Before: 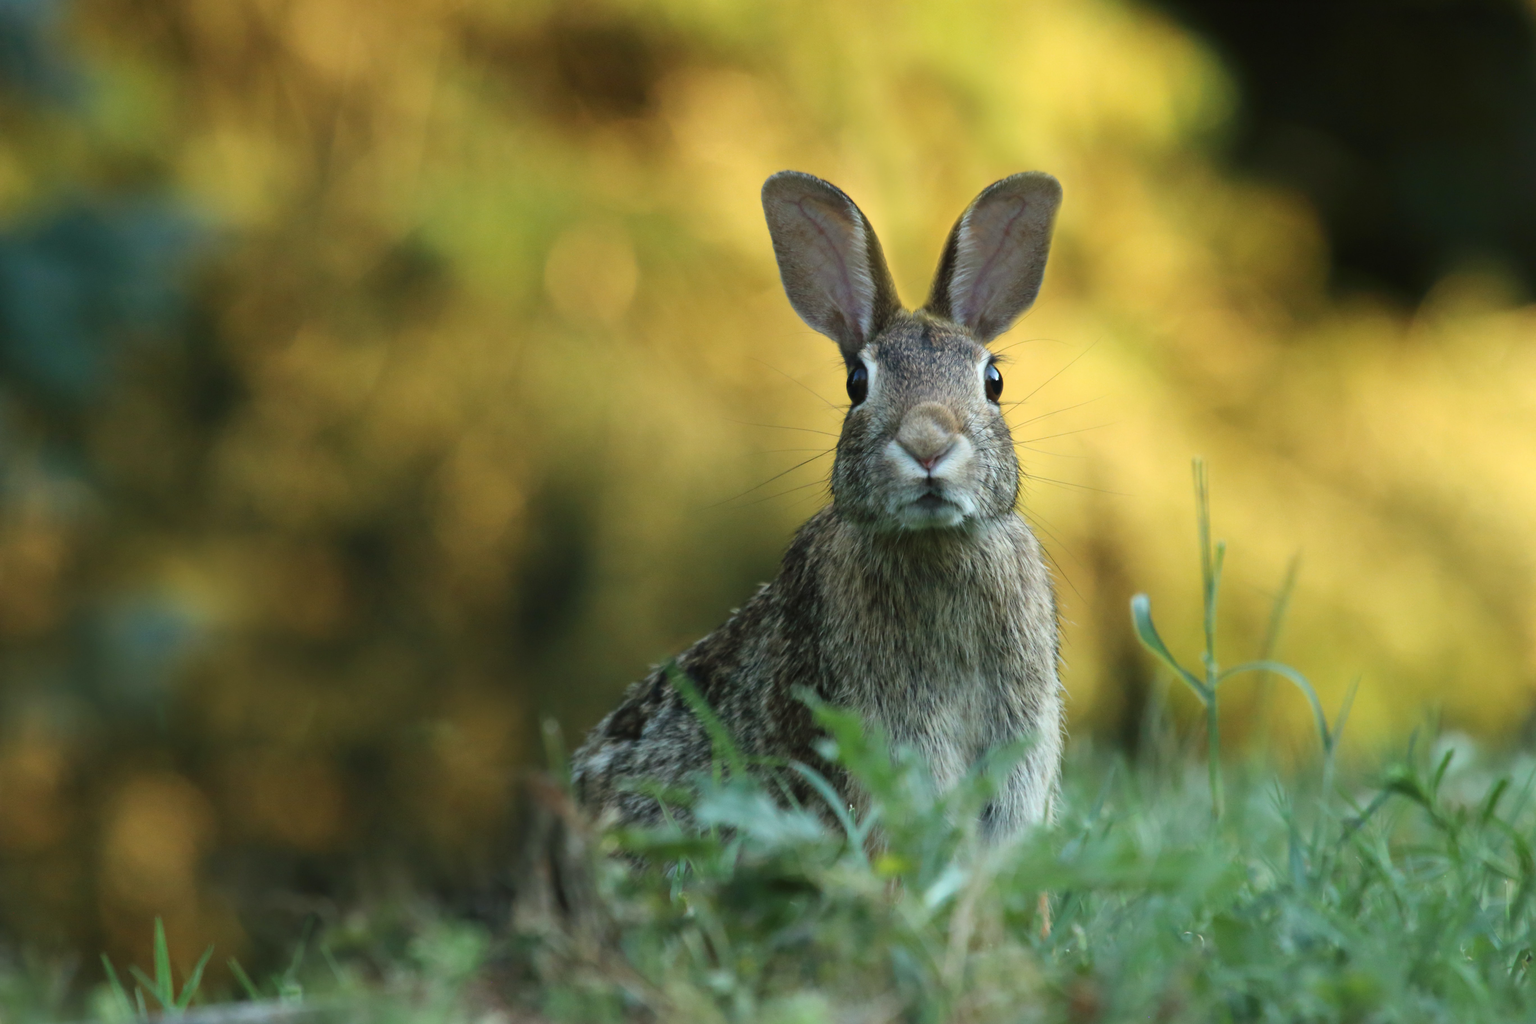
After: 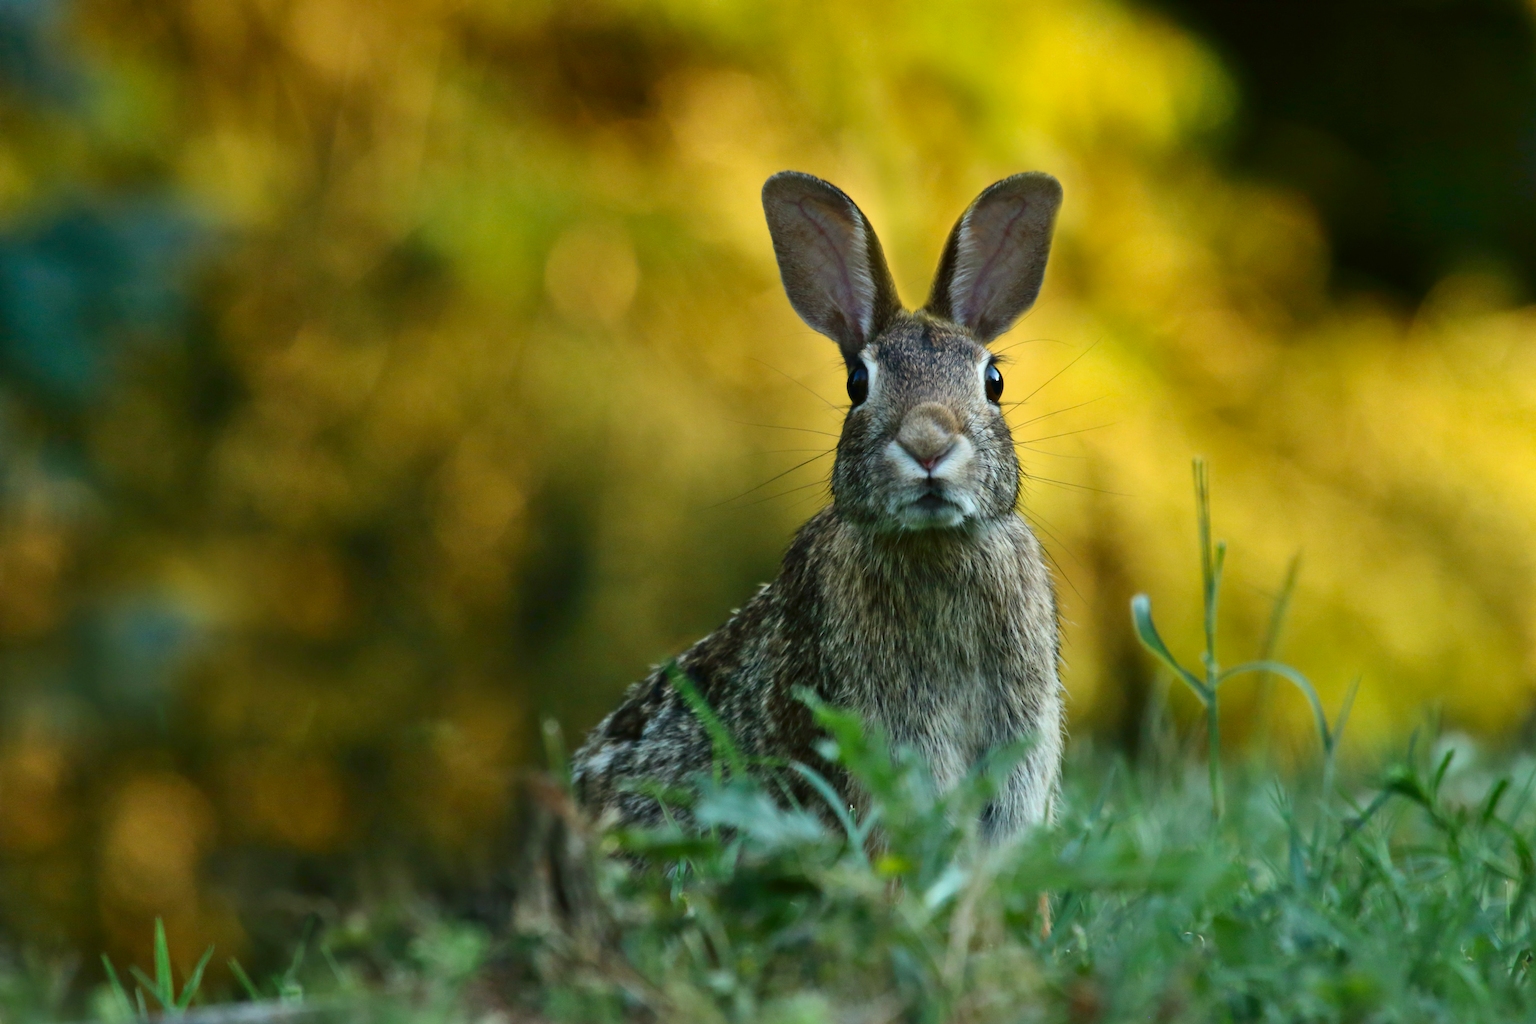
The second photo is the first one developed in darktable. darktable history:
contrast brightness saturation: contrast 0.12, brightness -0.12, saturation 0.2
shadows and highlights: shadows 52.42, soften with gaussian
